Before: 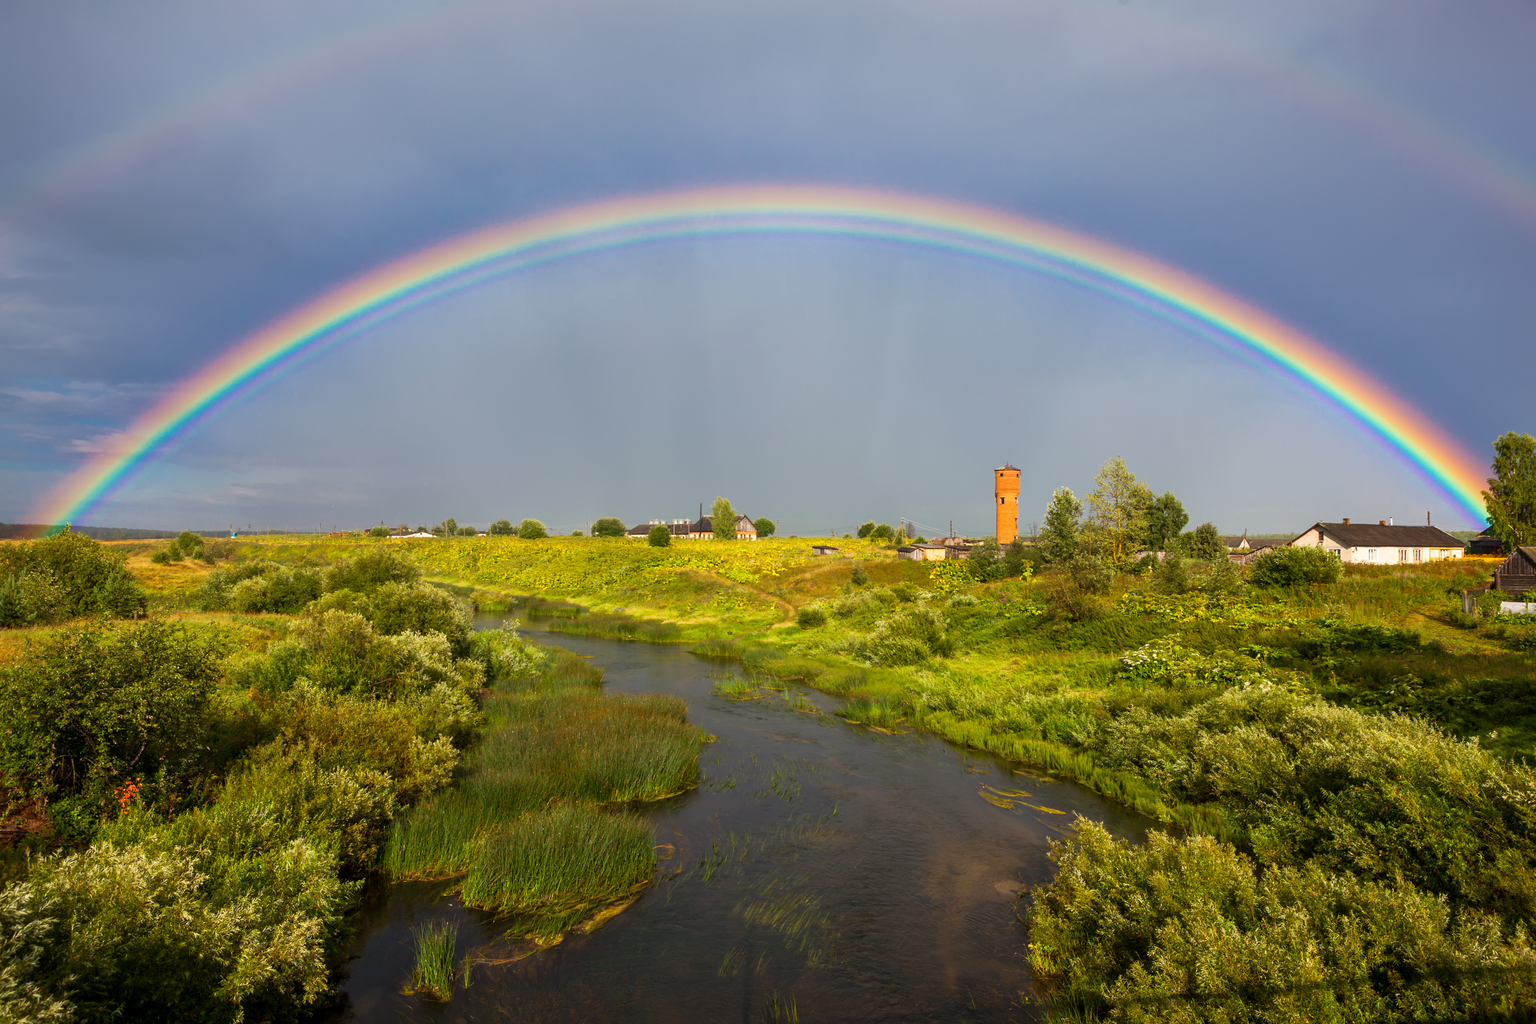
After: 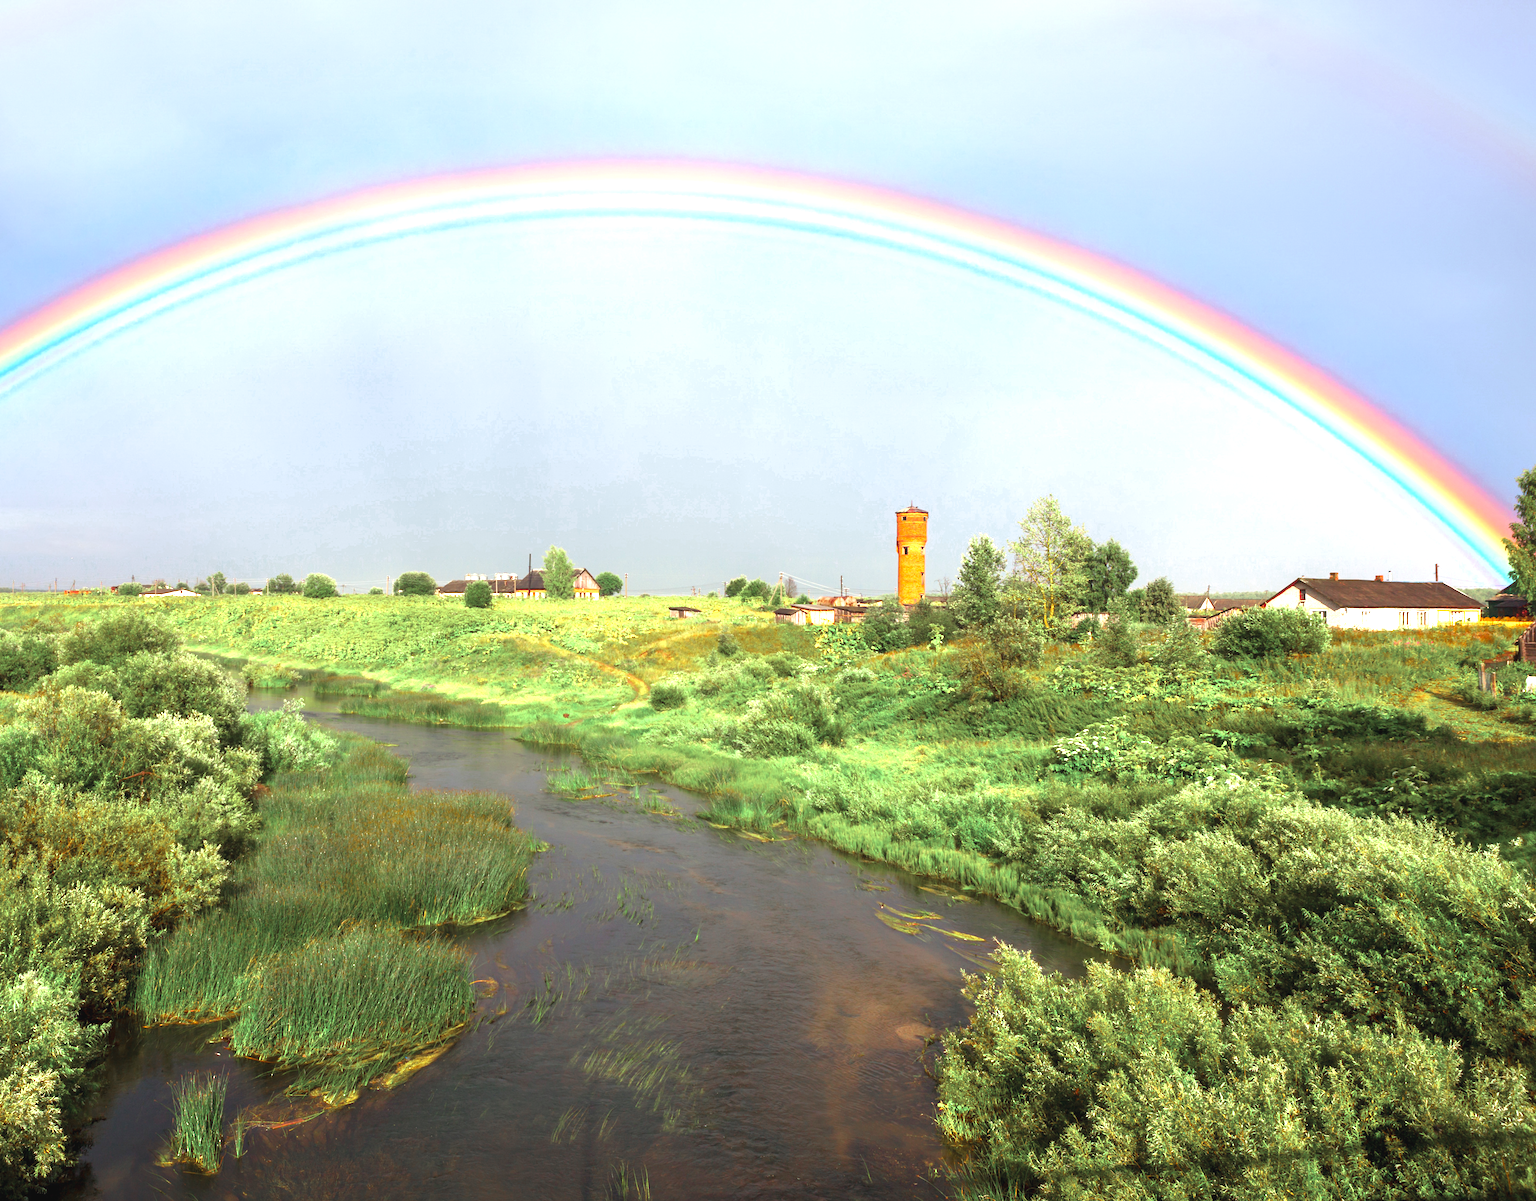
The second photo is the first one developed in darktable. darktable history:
crop and rotate: left 17.959%, top 5.771%, right 1.742%
color zones: curves: ch0 [(0, 0.466) (0.128, 0.466) (0.25, 0.5) (0.375, 0.456) (0.5, 0.5) (0.625, 0.5) (0.737, 0.652) (0.875, 0.5)]; ch1 [(0, 0.603) (0.125, 0.618) (0.261, 0.348) (0.372, 0.353) (0.497, 0.363) (0.611, 0.45) (0.731, 0.427) (0.875, 0.518) (0.998, 0.652)]; ch2 [(0, 0.559) (0.125, 0.451) (0.253, 0.564) (0.37, 0.578) (0.5, 0.466) (0.625, 0.471) (0.731, 0.471) (0.88, 0.485)]
exposure: black level correction -0.002, exposure 1.115 EV, compensate highlight preservation false
